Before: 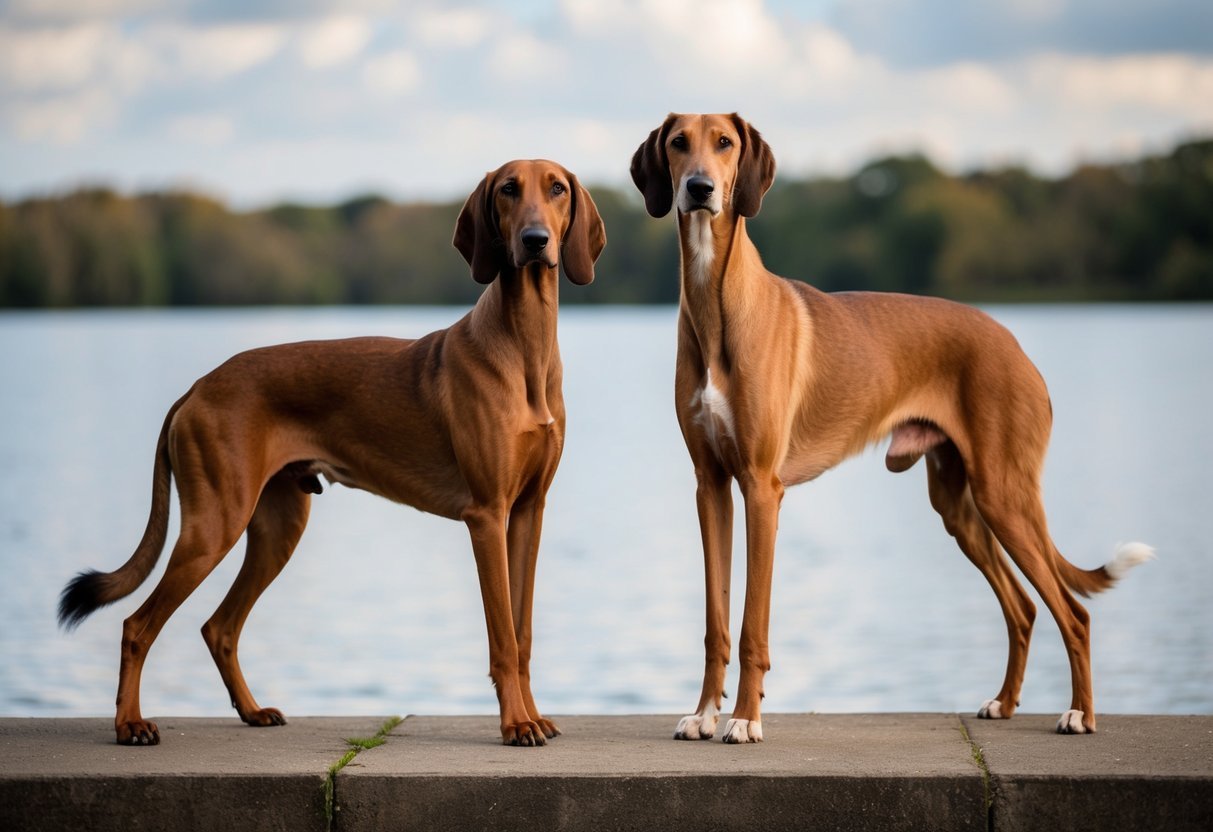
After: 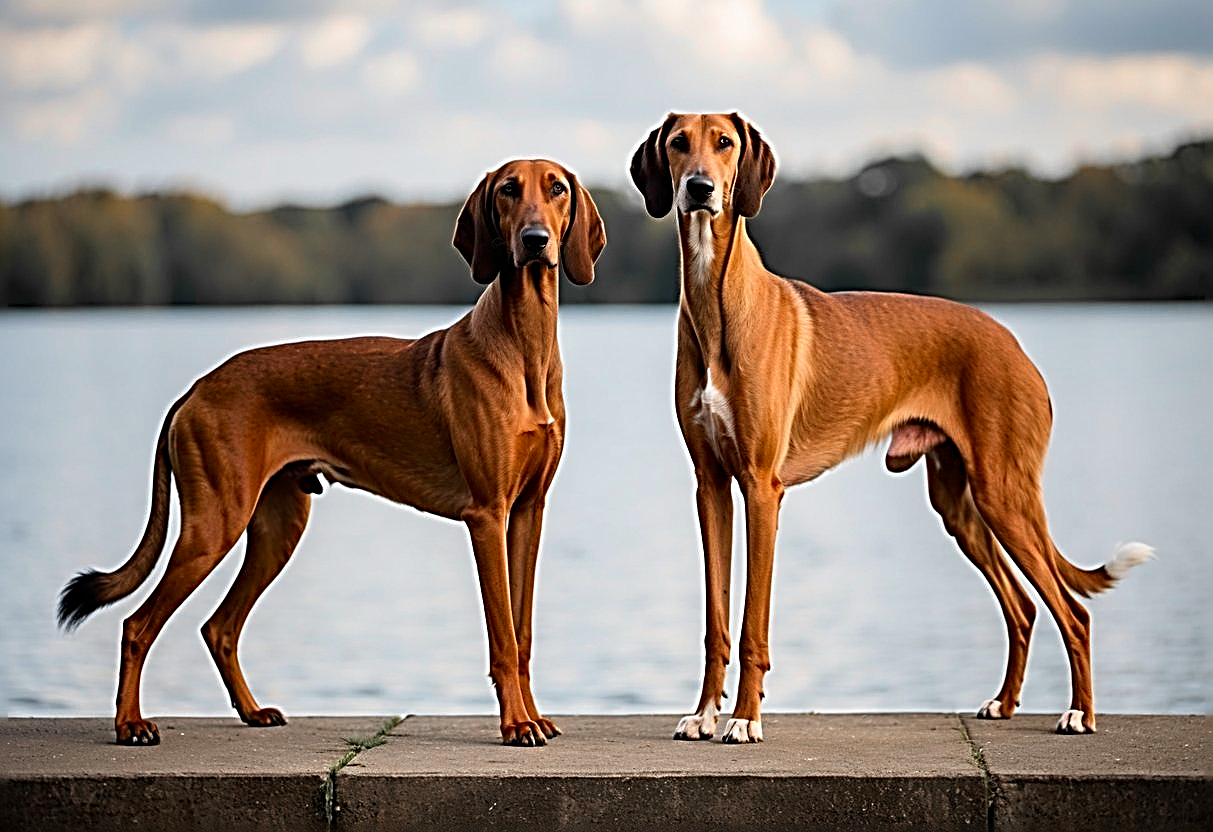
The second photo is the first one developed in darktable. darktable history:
sharpen: radius 3.158, amount 1.731
color zones: curves: ch1 [(0, 0.679) (0.143, 0.647) (0.286, 0.261) (0.378, -0.011) (0.571, 0.396) (0.714, 0.399) (0.857, 0.406) (1, 0.679)]
